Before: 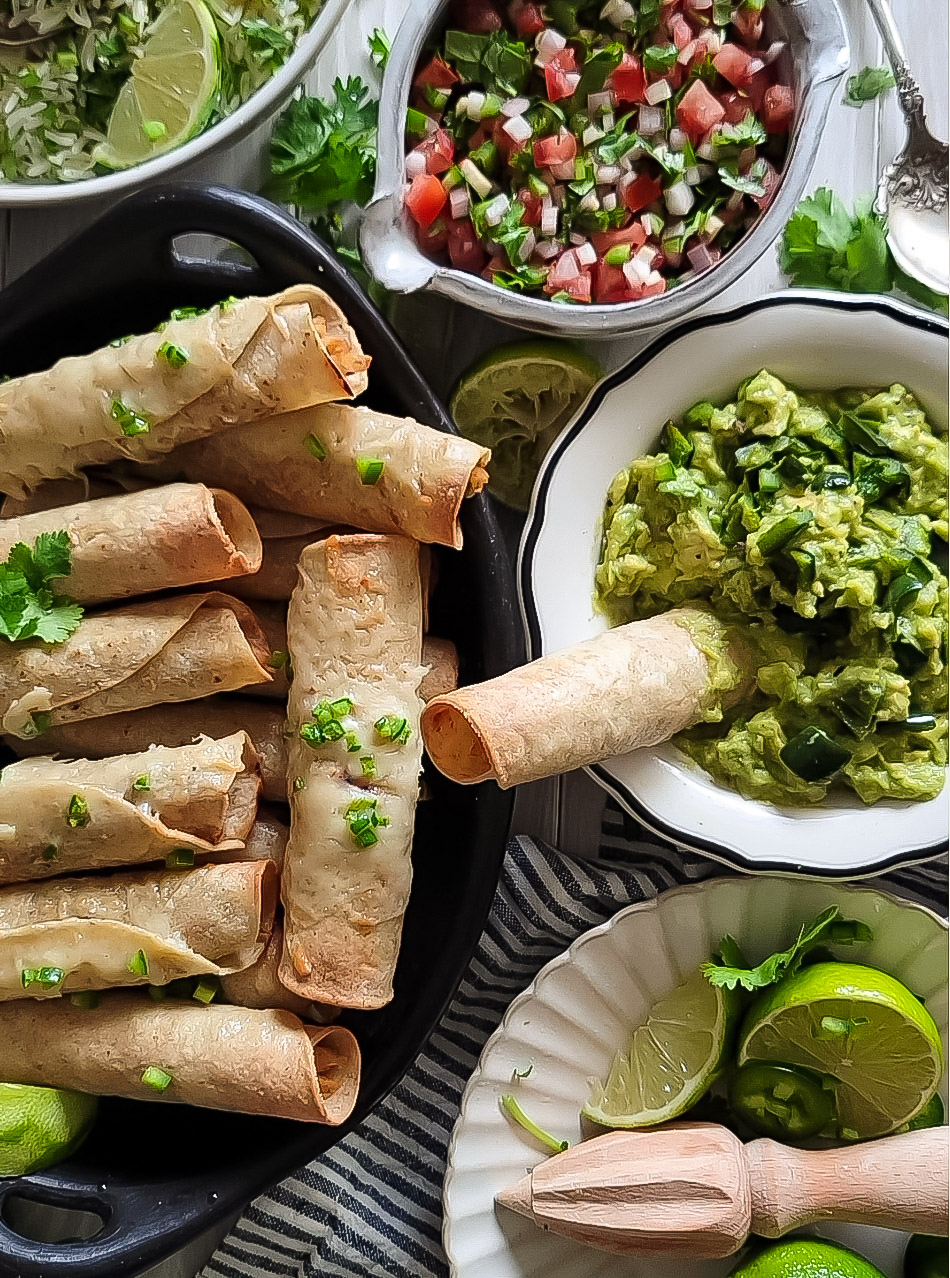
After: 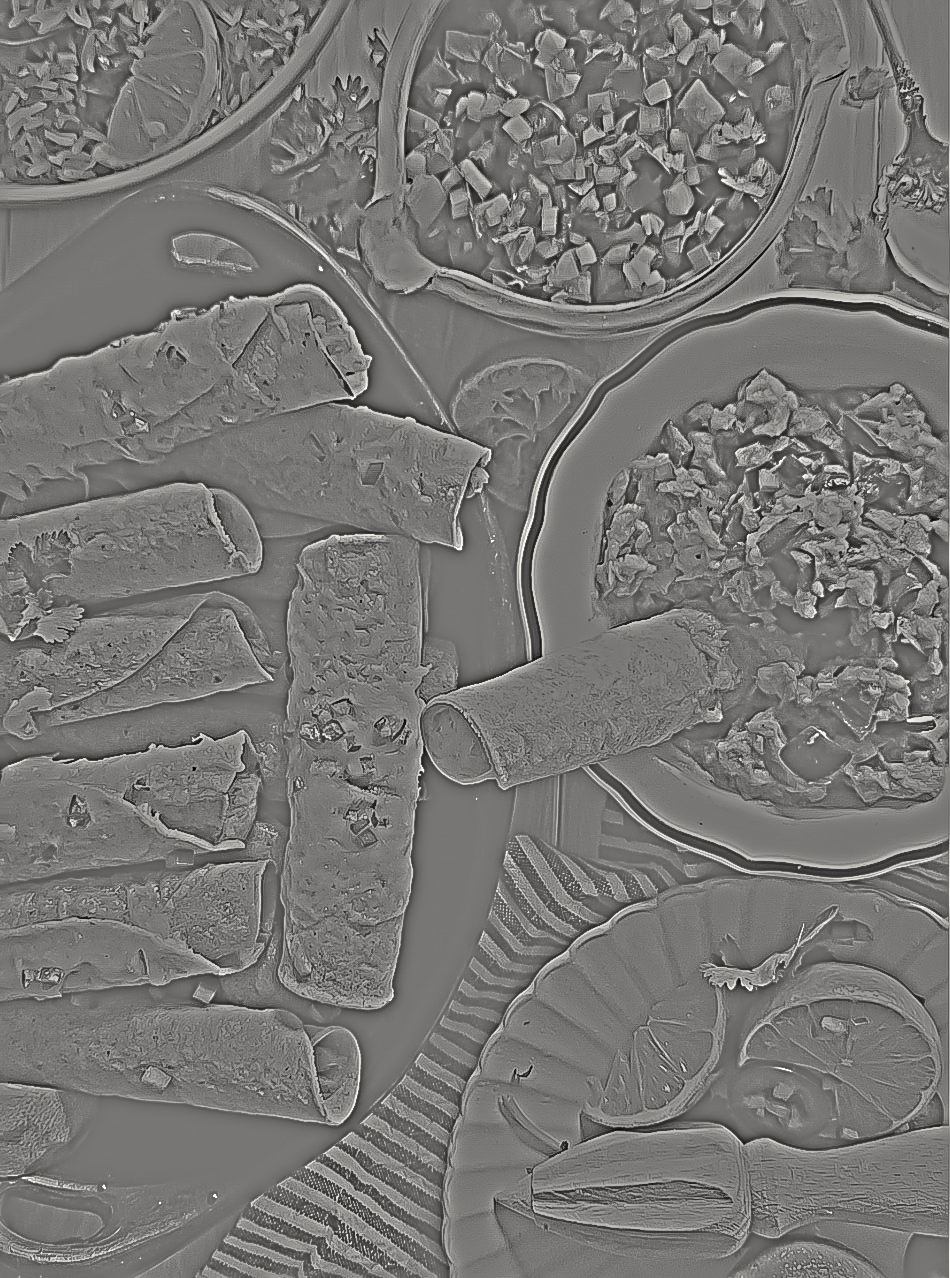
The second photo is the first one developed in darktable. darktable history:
color correction: highlights b* 3
highpass: sharpness 25.84%, contrast boost 14.94%
sharpen: radius 2.817, amount 0.715
color zones: curves: ch0 [(0, 0.444) (0.143, 0.442) (0.286, 0.441) (0.429, 0.441) (0.571, 0.441) (0.714, 0.441) (0.857, 0.442) (1, 0.444)]
